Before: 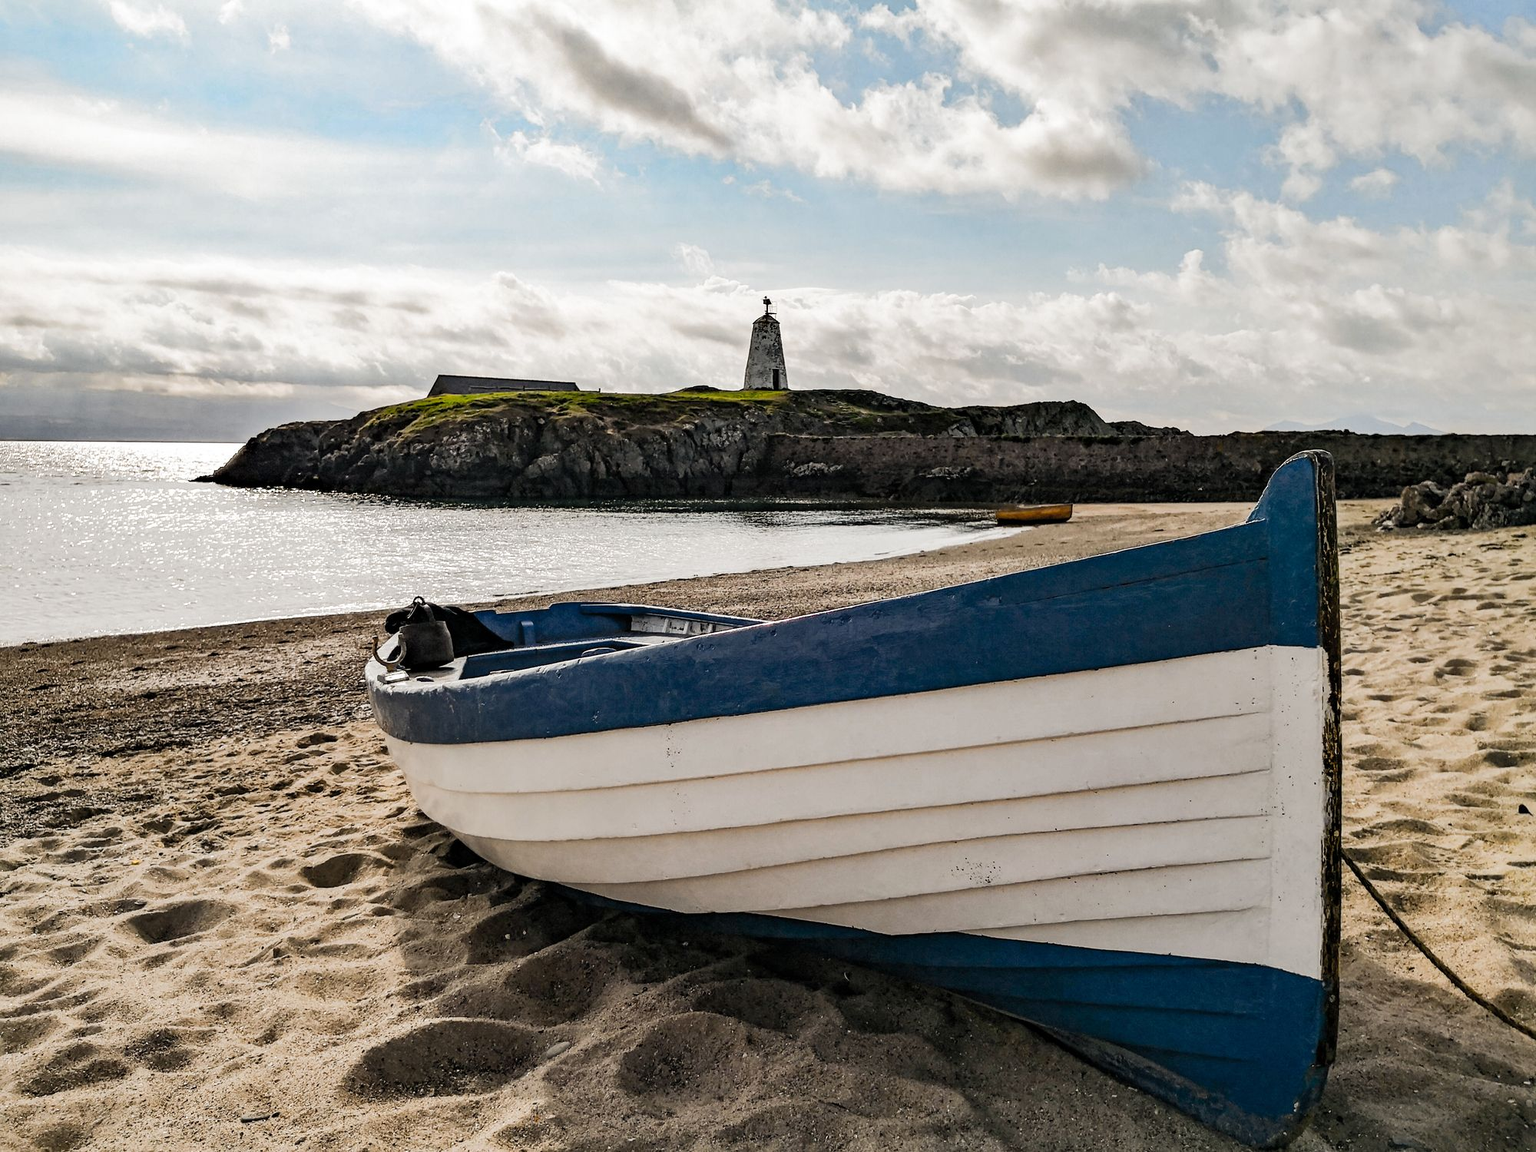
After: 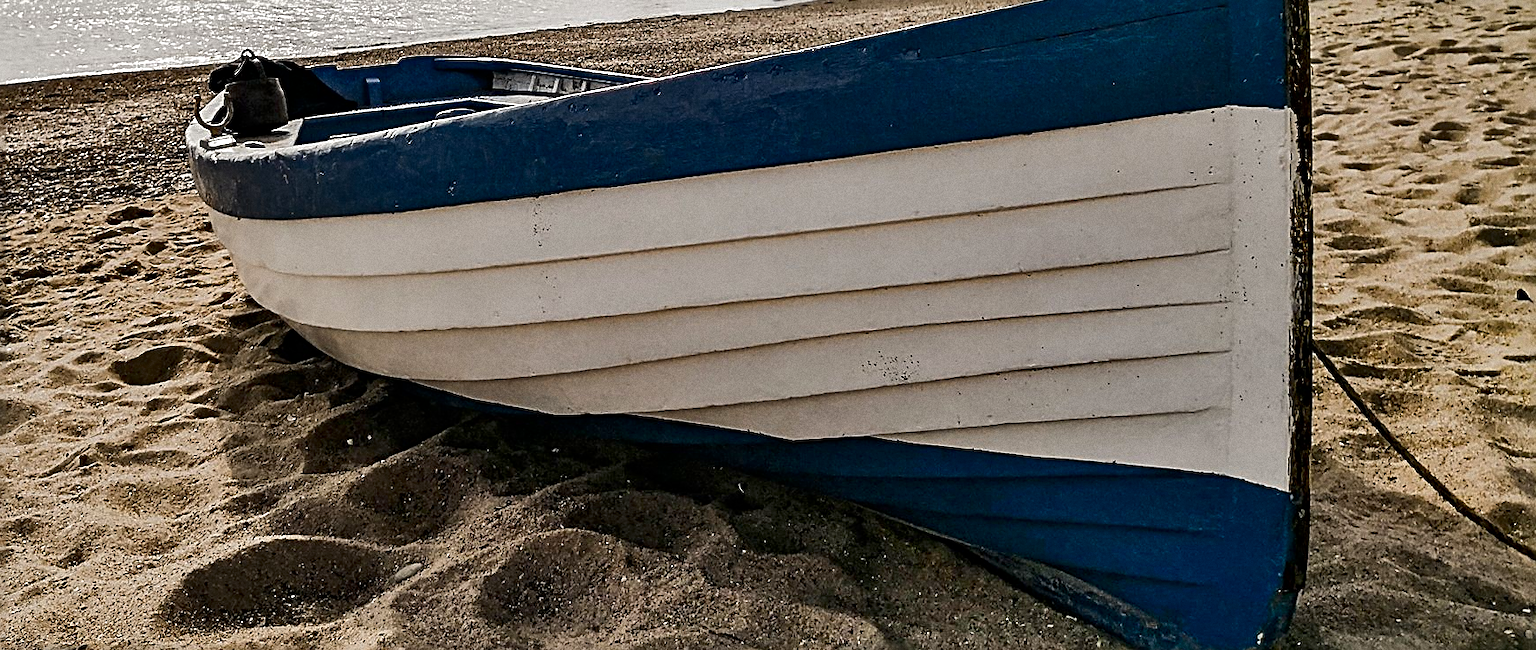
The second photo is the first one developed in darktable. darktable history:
sharpen: radius 2.676, amount 0.669
crop and rotate: left 13.306%, top 48.129%, bottom 2.928%
grain: coarseness 0.47 ISO
shadows and highlights: shadows 60, soften with gaussian
contrast brightness saturation: brightness -0.2, saturation 0.08
